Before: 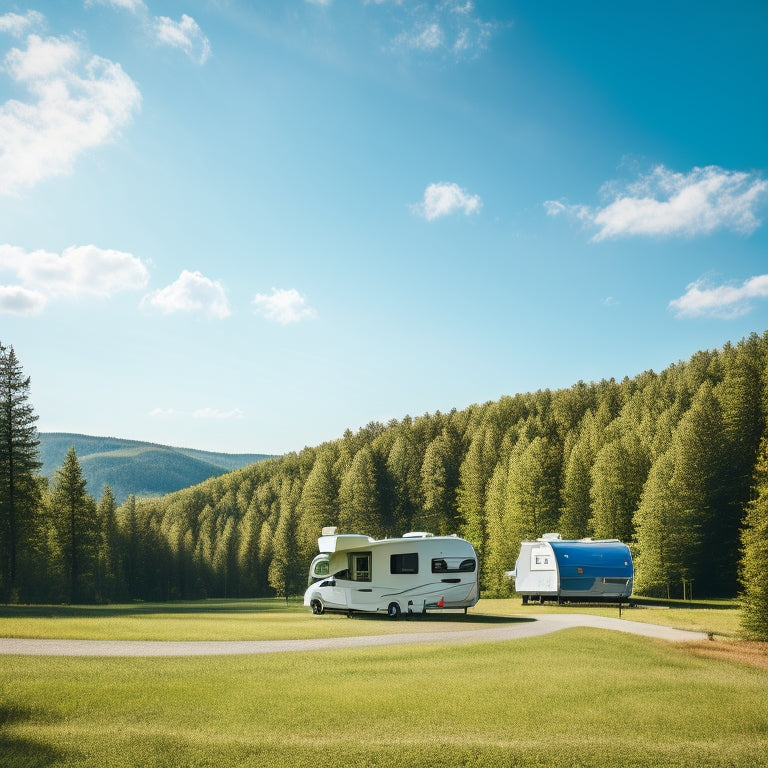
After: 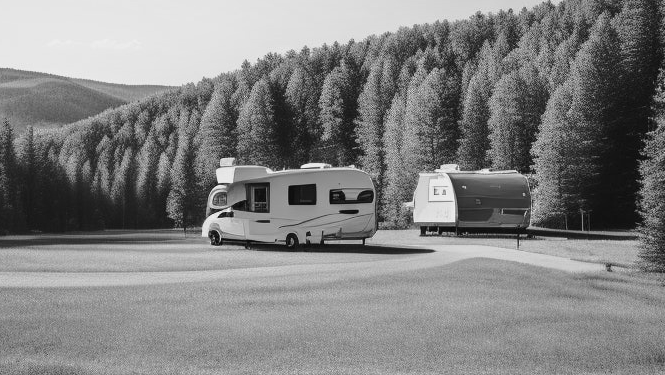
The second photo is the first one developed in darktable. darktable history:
tone curve: curves: ch0 [(0, 0.021) (0.059, 0.053) (0.212, 0.18) (0.337, 0.304) (0.495, 0.505) (0.725, 0.731) (0.89, 0.919) (1, 1)]; ch1 [(0, 0) (0.094, 0.081) (0.285, 0.299) (0.413, 0.43) (0.479, 0.475) (0.54, 0.55) (0.615, 0.65) (0.683, 0.688) (1, 1)]; ch2 [(0, 0) (0.257, 0.217) (0.434, 0.434) (0.498, 0.507) (0.599, 0.578) (1, 1)], color space Lab, independent channels, preserve colors none
shadows and highlights: radius 331.84, shadows 53.55, highlights -100, compress 94.63%, highlights color adjustment 73.23%, soften with gaussian
monochrome: a 14.95, b -89.96
crop and rotate: left 13.306%, top 48.129%, bottom 2.928%
